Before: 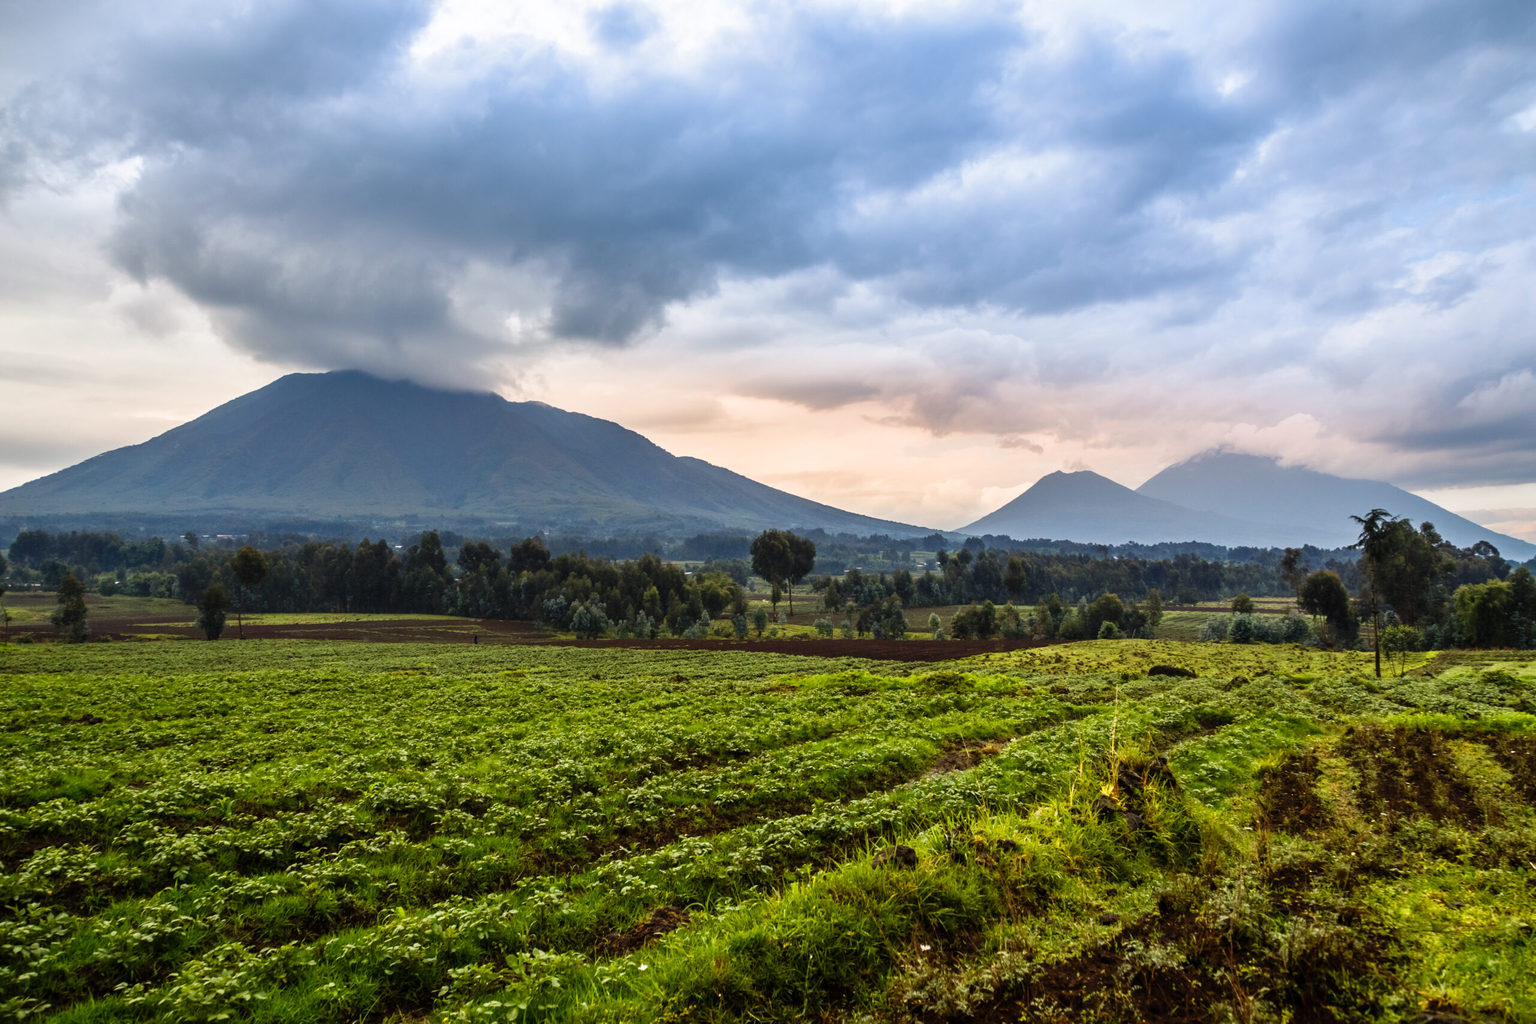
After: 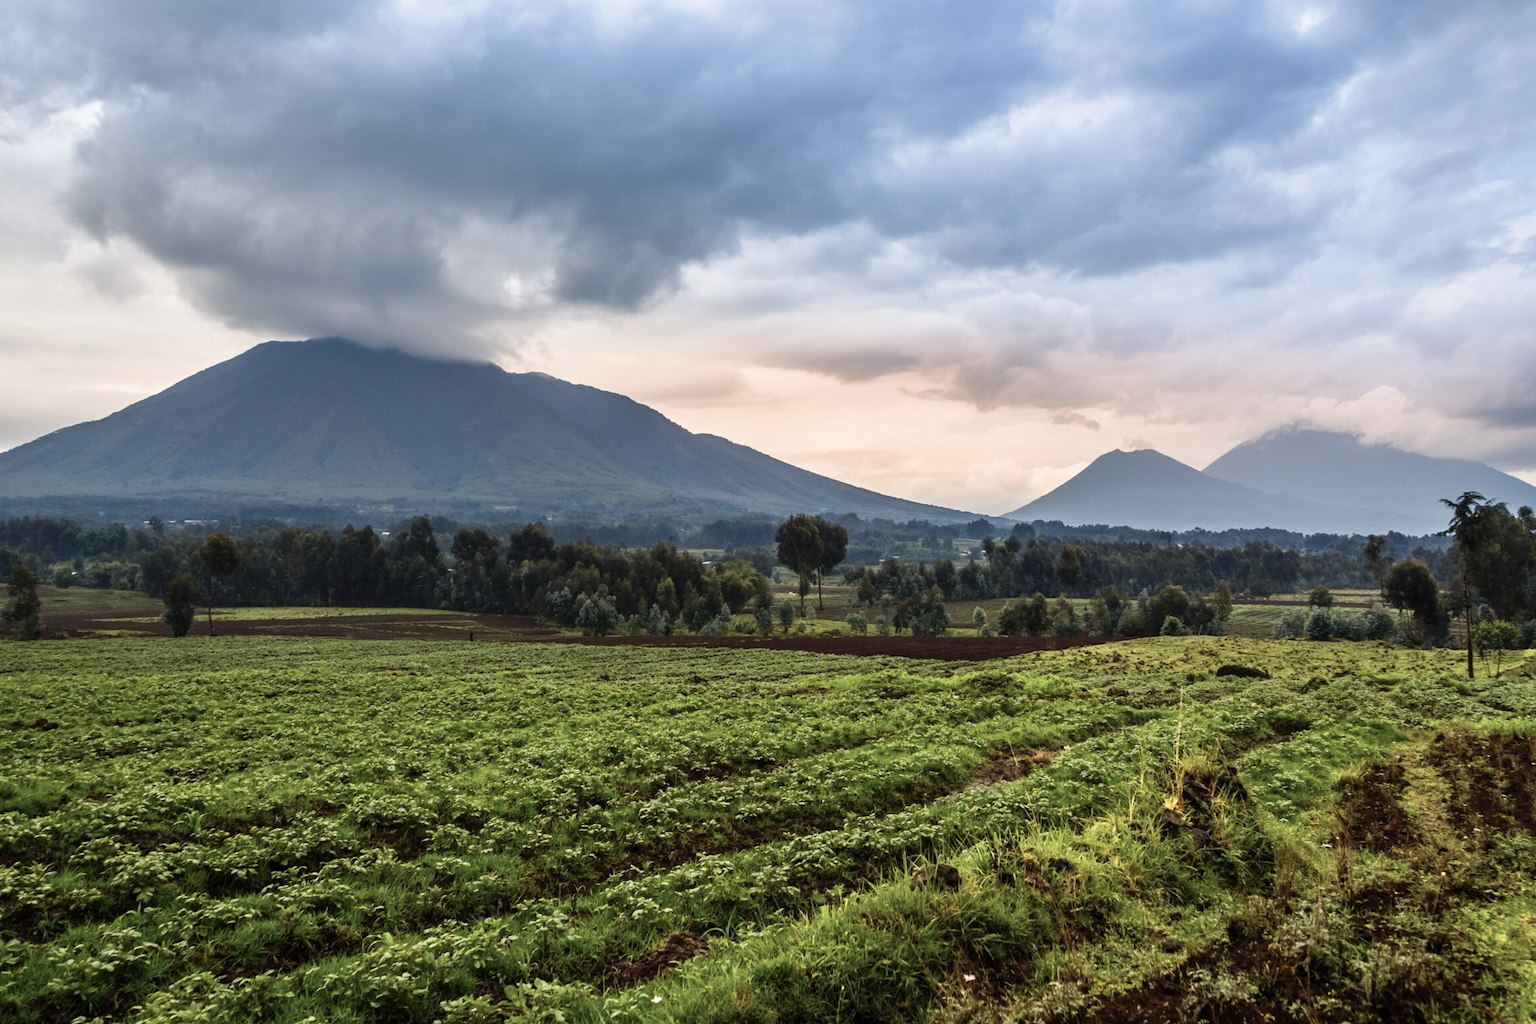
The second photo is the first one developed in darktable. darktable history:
crop: left 3.305%, top 6.436%, right 6.389%, bottom 3.258%
color balance: input saturation 80.07%
